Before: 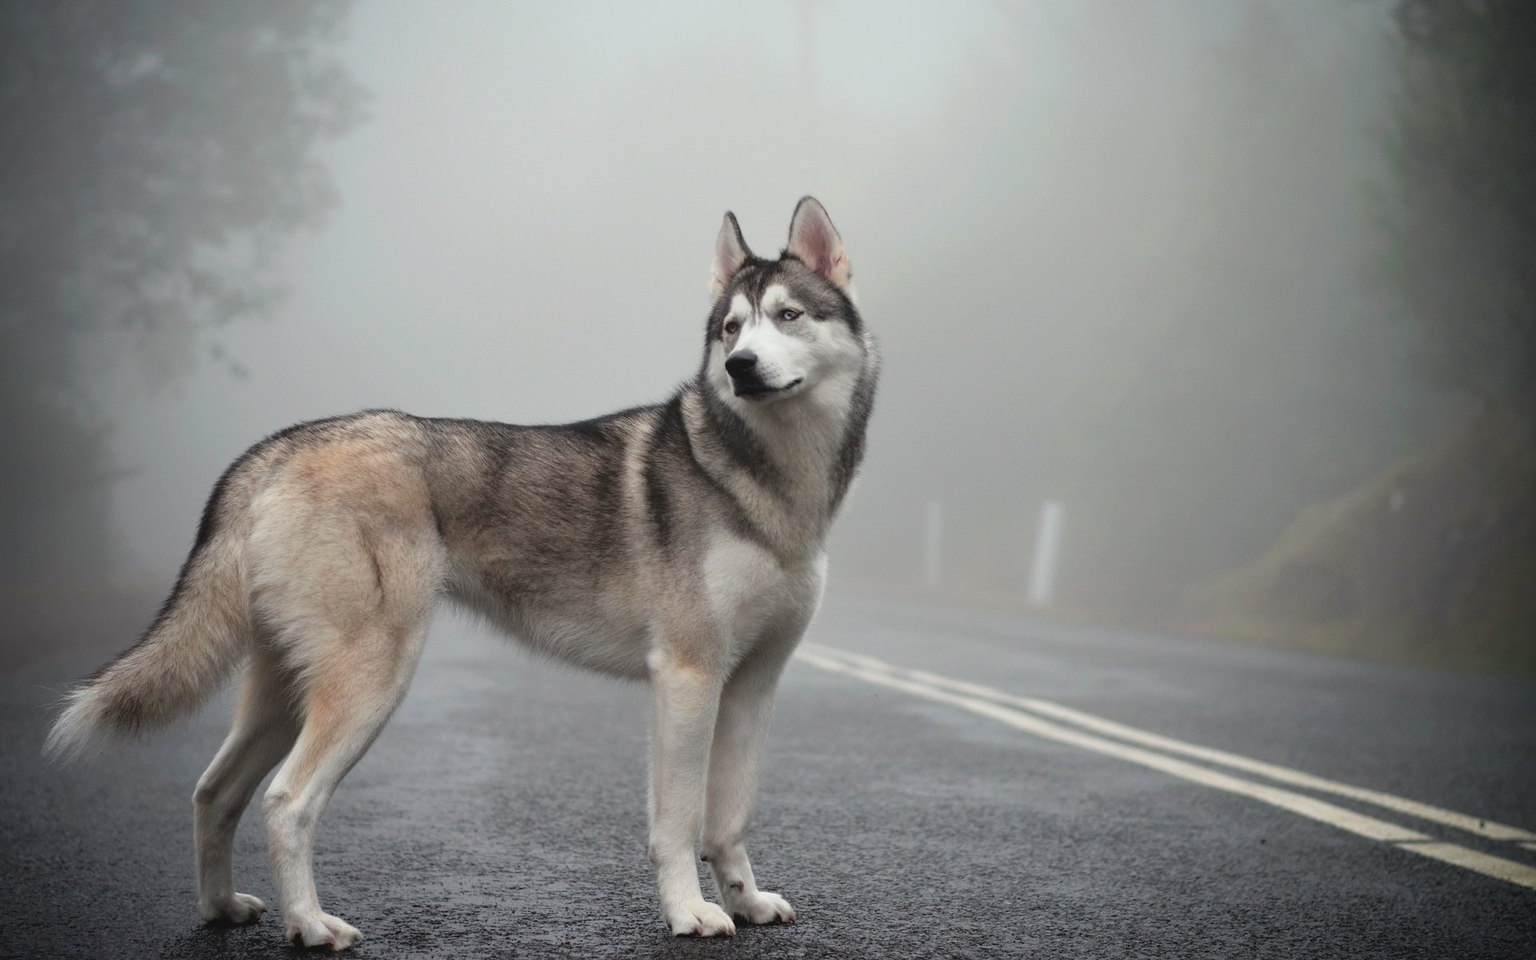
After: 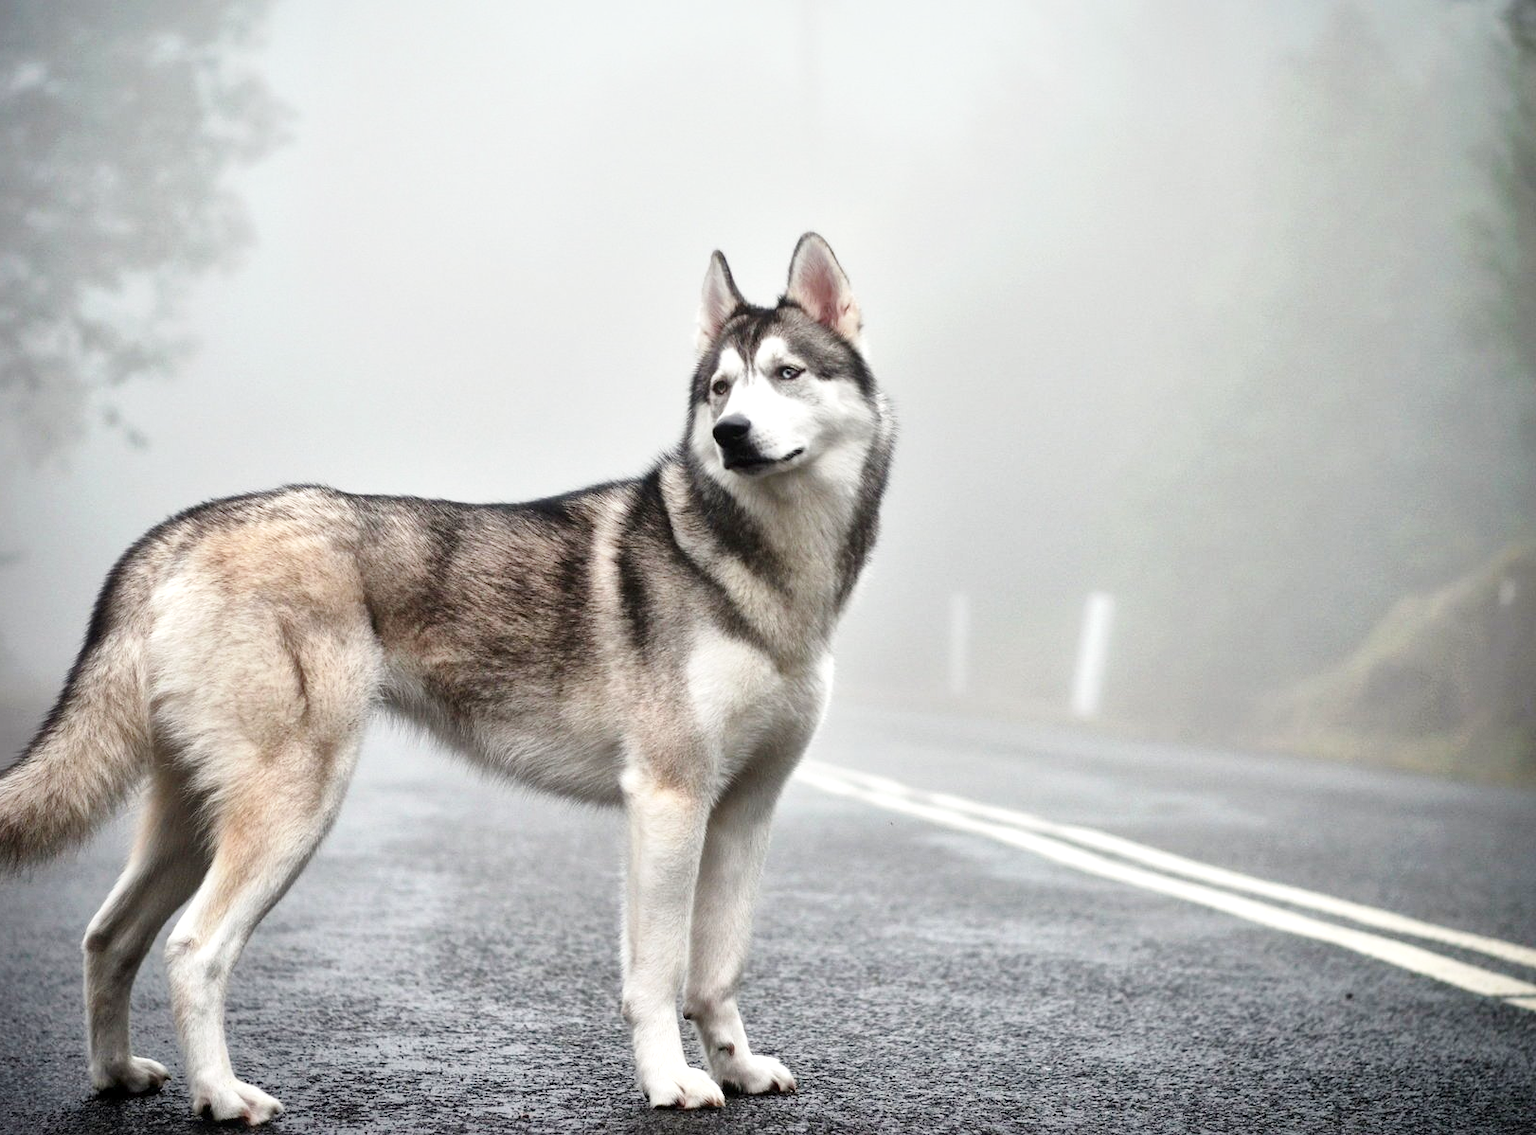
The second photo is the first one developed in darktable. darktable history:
local contrast: mode bilateral grid, contrast 20, coarseness 51, detail 178%, midtone range 0.2
base curve: curves: ch0 [(0, 0) (0.005, 0.002) (0.15, 0.3) (0.4, 0.7) (0.75, 0.95) (1, 1)], preserve colors none
crop: left 8.065%, right 7.452%
